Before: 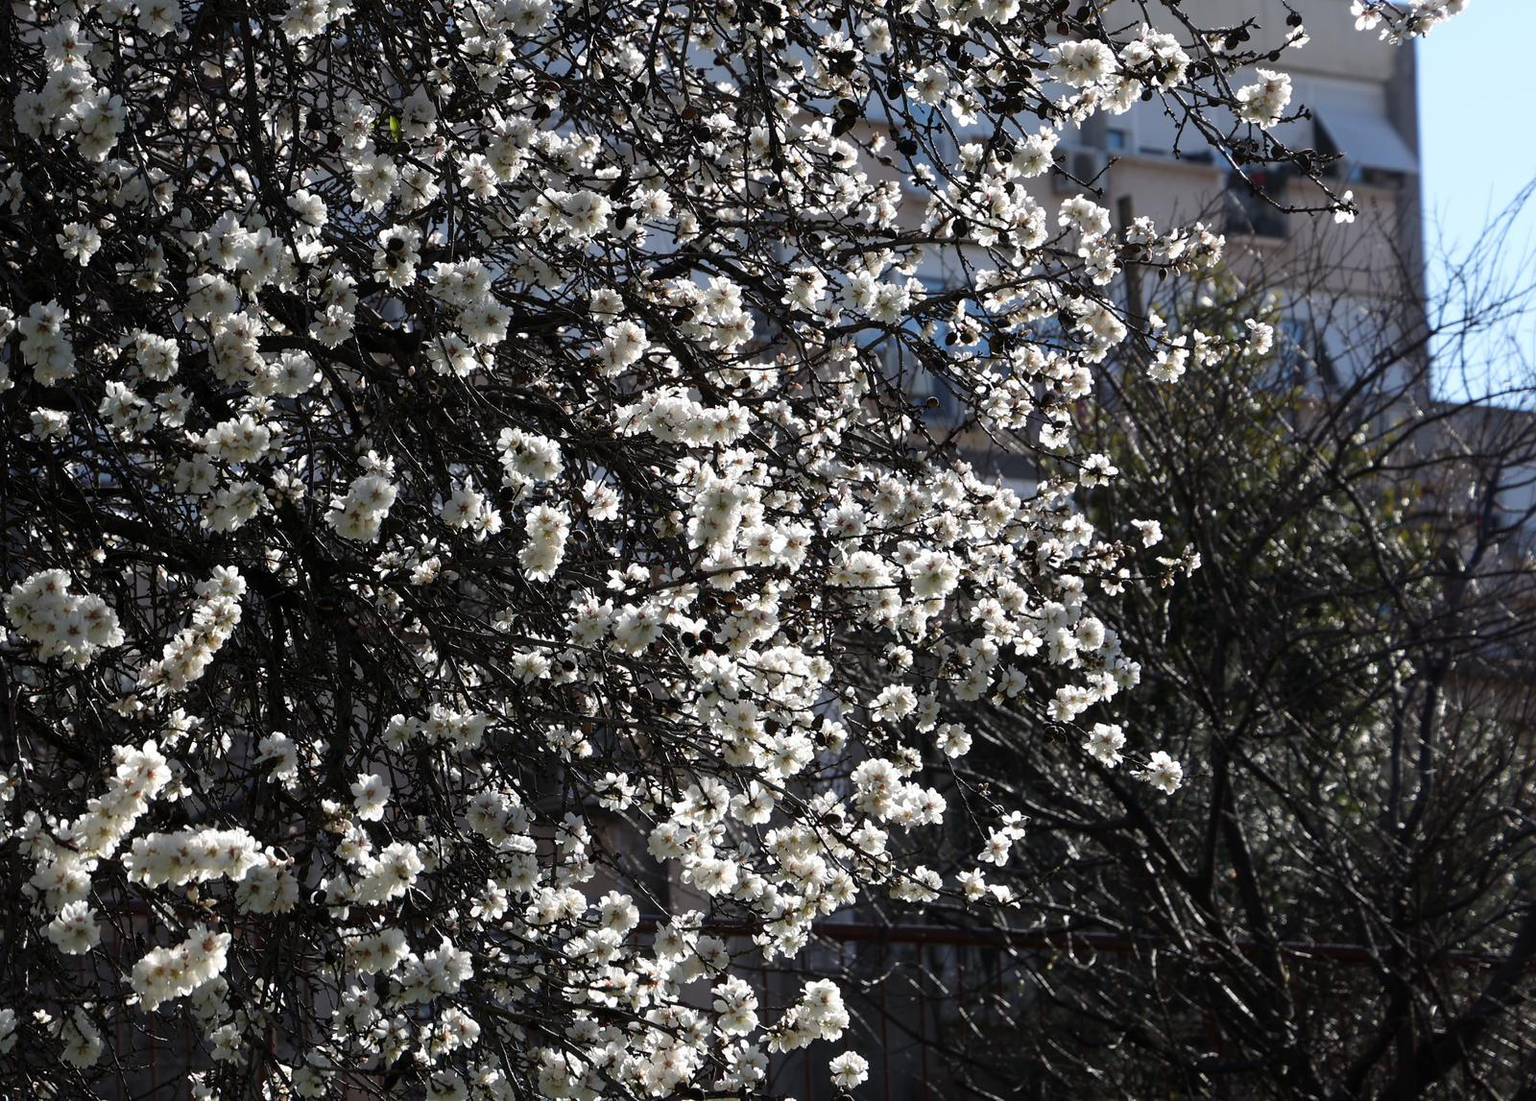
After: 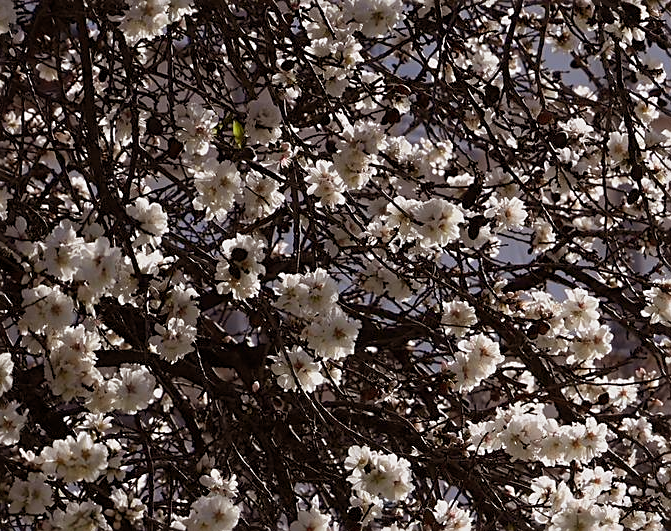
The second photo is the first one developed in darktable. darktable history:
crop and rotate: left 10.817%, top 0.062%, right 47.194%, bottom 53.626%
color balance rgb: perceptual saturation grading › global saturation -0.31%, global vibrance -8%, contrast -13%, saturation formula JzAzBz (2021)
sharpen: on, module defaults
rgb levels: mode RGB, independent channels, levels [[0, 0.5, 1], [0, 0.521, 1], [0, 0.536, 1]]
